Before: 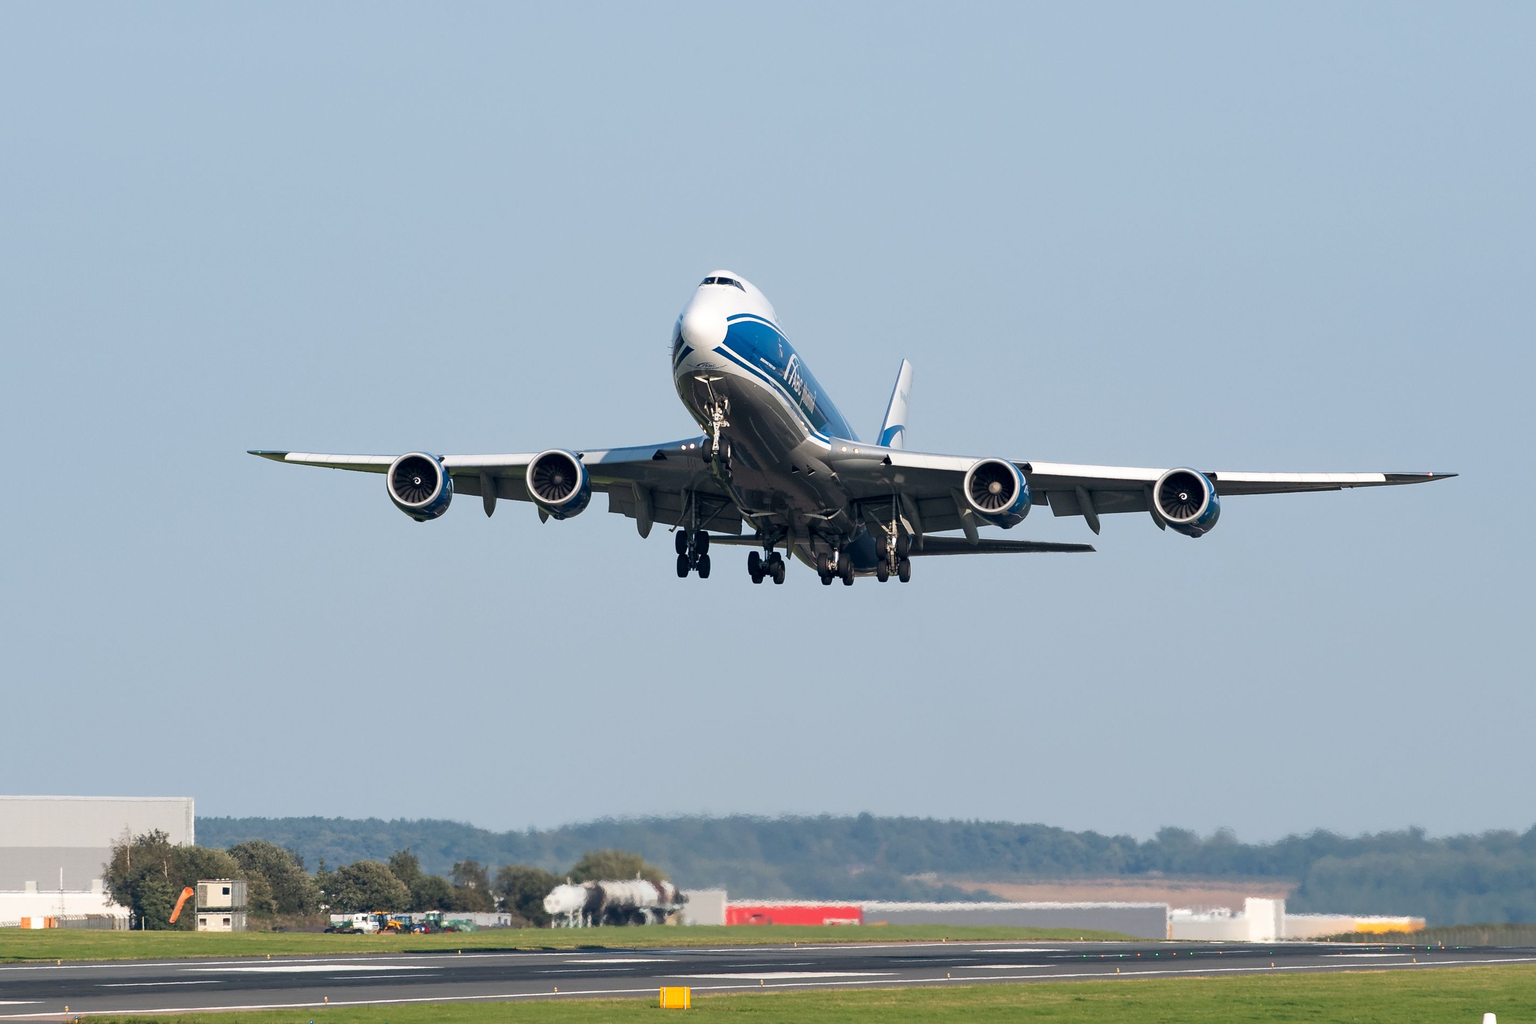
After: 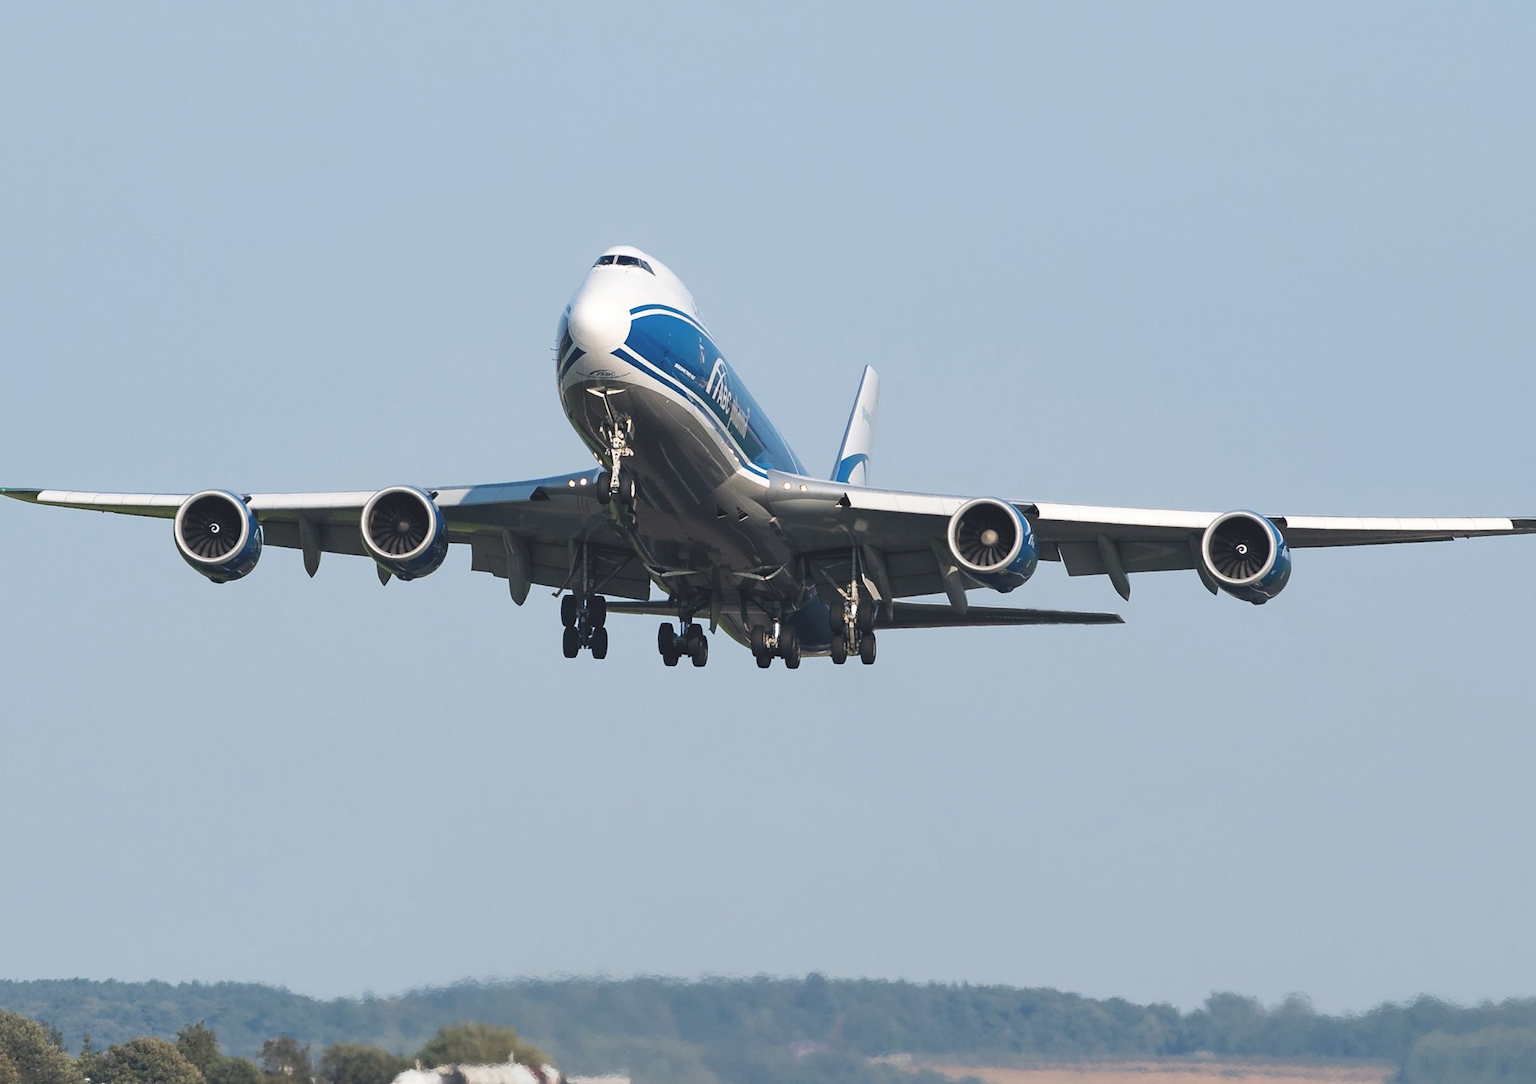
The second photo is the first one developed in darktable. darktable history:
exposure: black level correction -0.015, compensate exposure bias true, compensate highlight preservation false
crop: left 16.745%, top 8.479%, right 8.636%, bottom 12.481%
